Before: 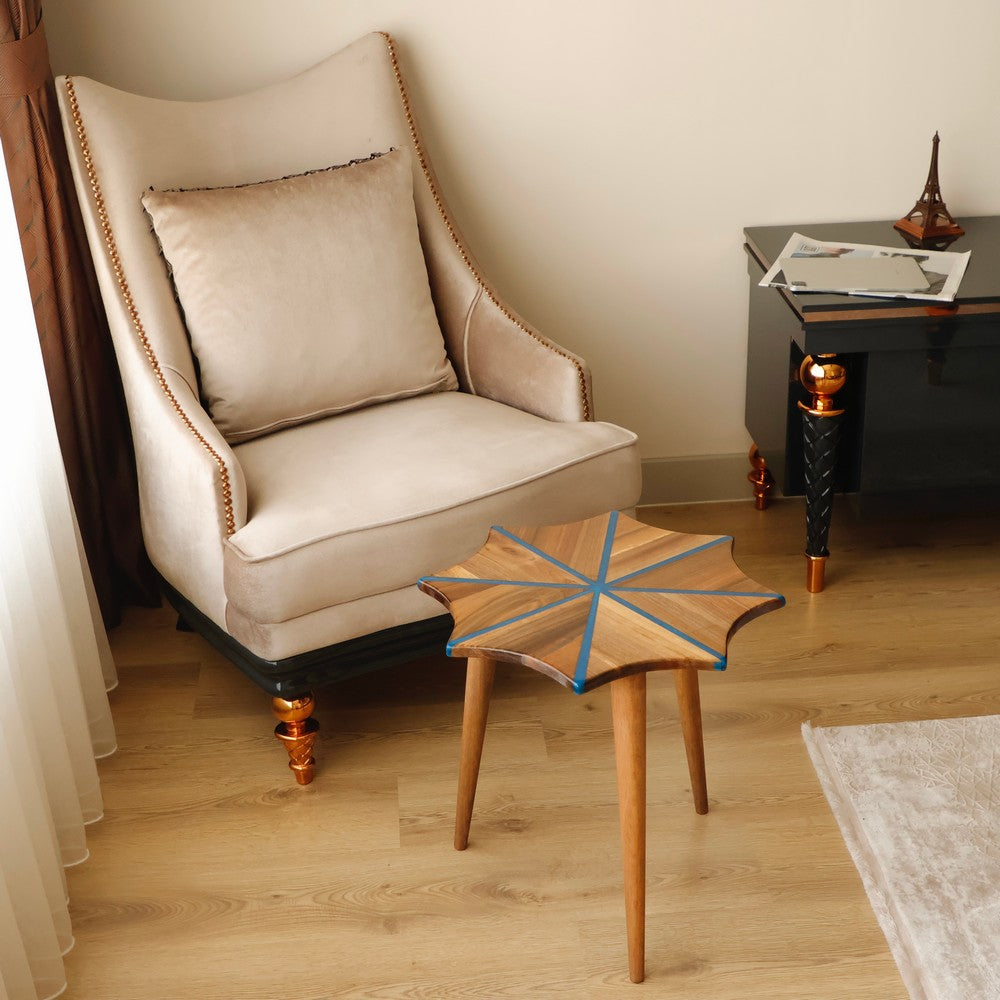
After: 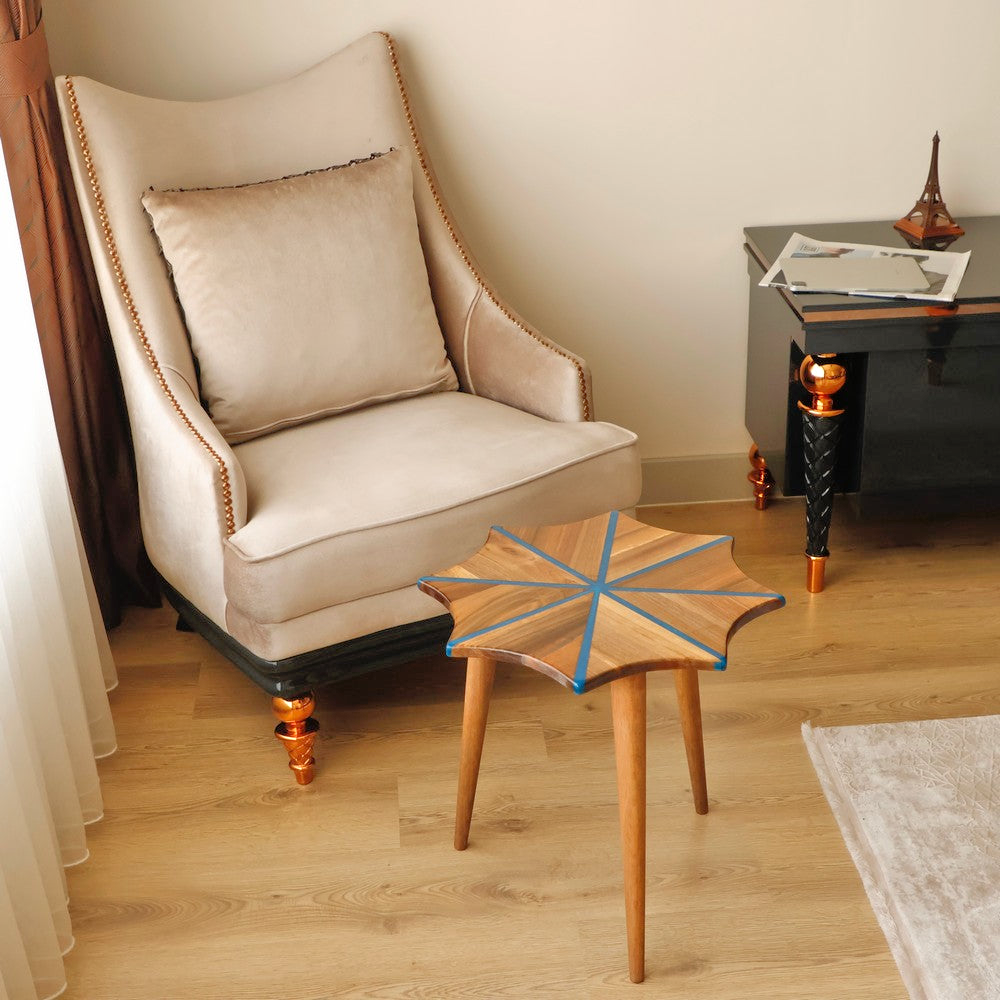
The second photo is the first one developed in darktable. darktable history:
tone equalizer: -7 EV 0.144 EV, -6 EV 0.577 EV, -5 EV 1.14 EV, -4 EV 1.29 EV, -3 EV 1.16 EV, -2 EV 0.6 EV, -1 EV 0.165 EV
